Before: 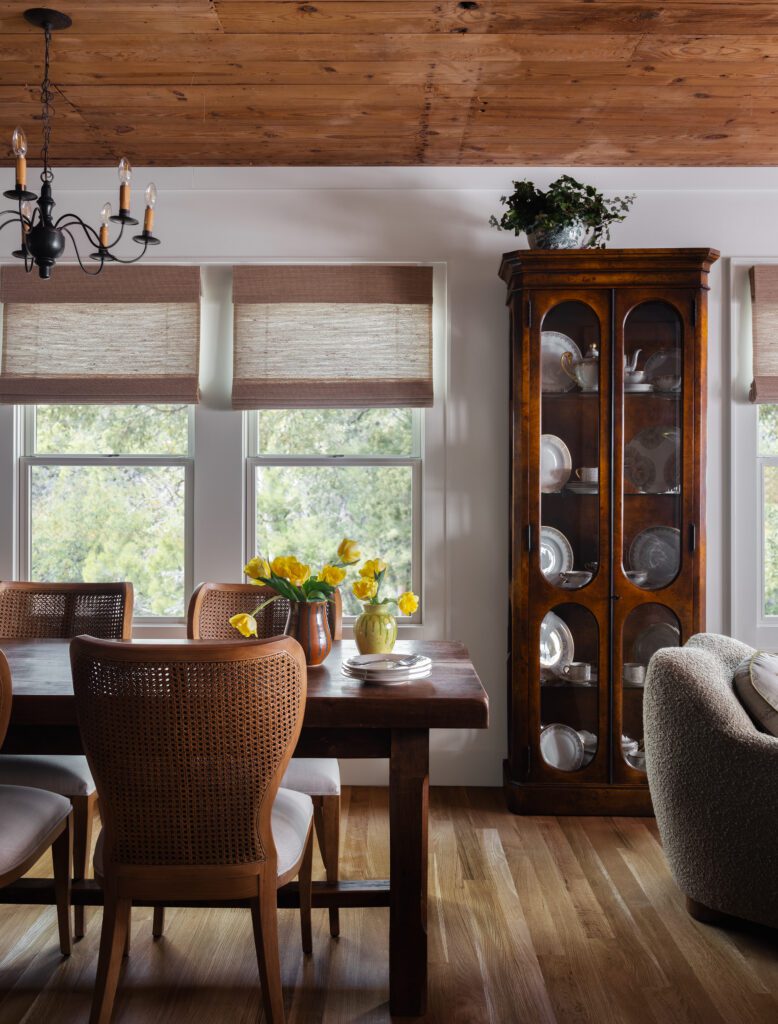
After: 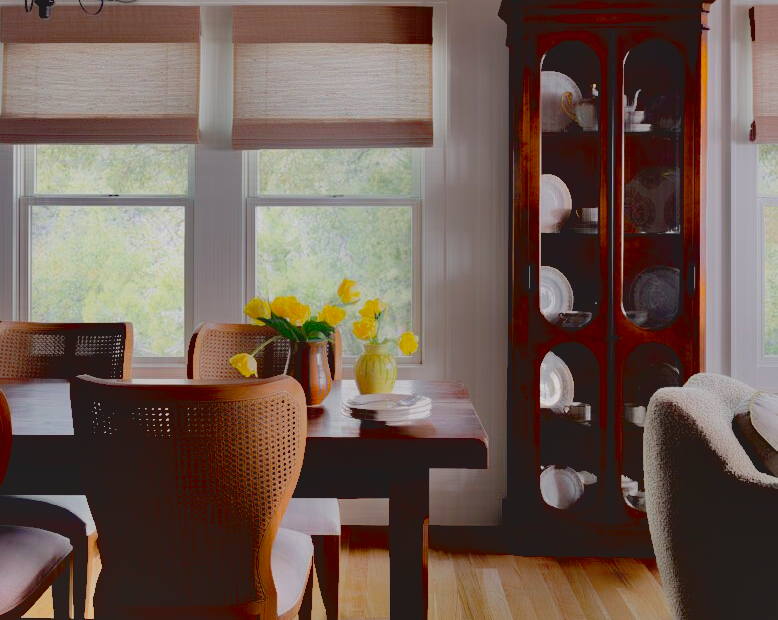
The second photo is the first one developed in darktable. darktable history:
exposure: black level correction 0.027, exposure -0.081 EV, compensate highlight preservation false
shadows and highlights: low approximation 0.01, soften with gaussian
haze removal: strength 0.291, distance 0.244, compatibility mode true, adaptive false
crop and rotate: top 25.486%, bottom 13.955%
contrast equalizer: y [[0.48, 0.654, 0.731, 0.706, 0.772, 0.382], [0.55 ×6], [0 ×6], [0 ×6], [0 ×6]], mix -0.987
contrast brightness saturation: contrast -0.139, brightness 0.051, saturation -0.121
